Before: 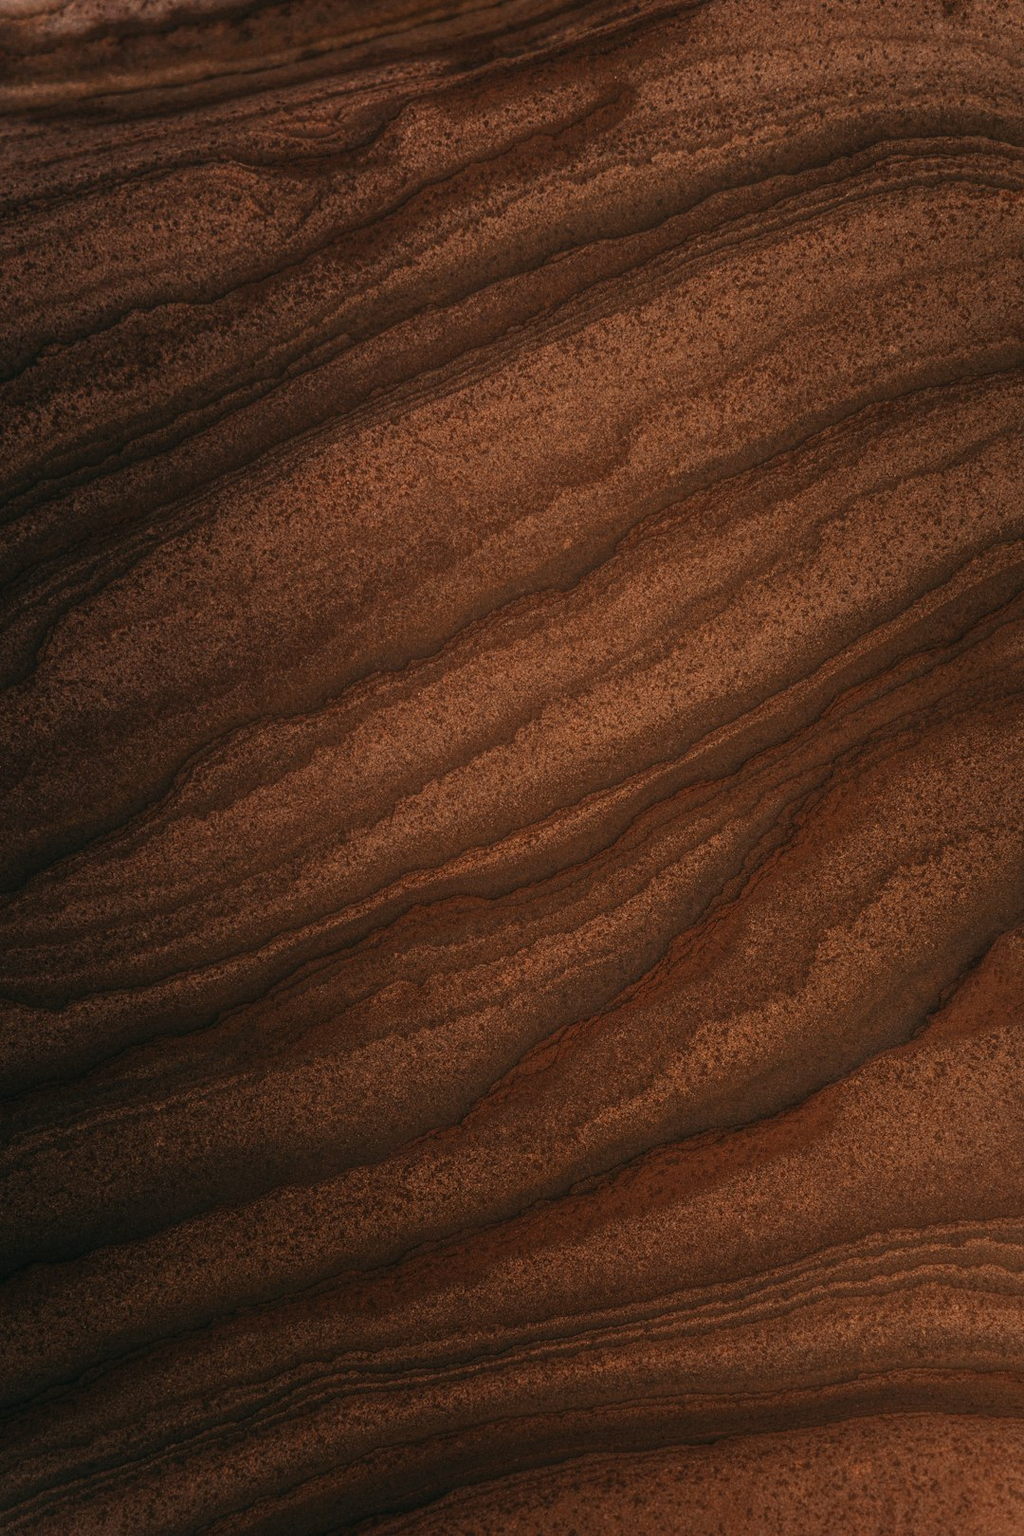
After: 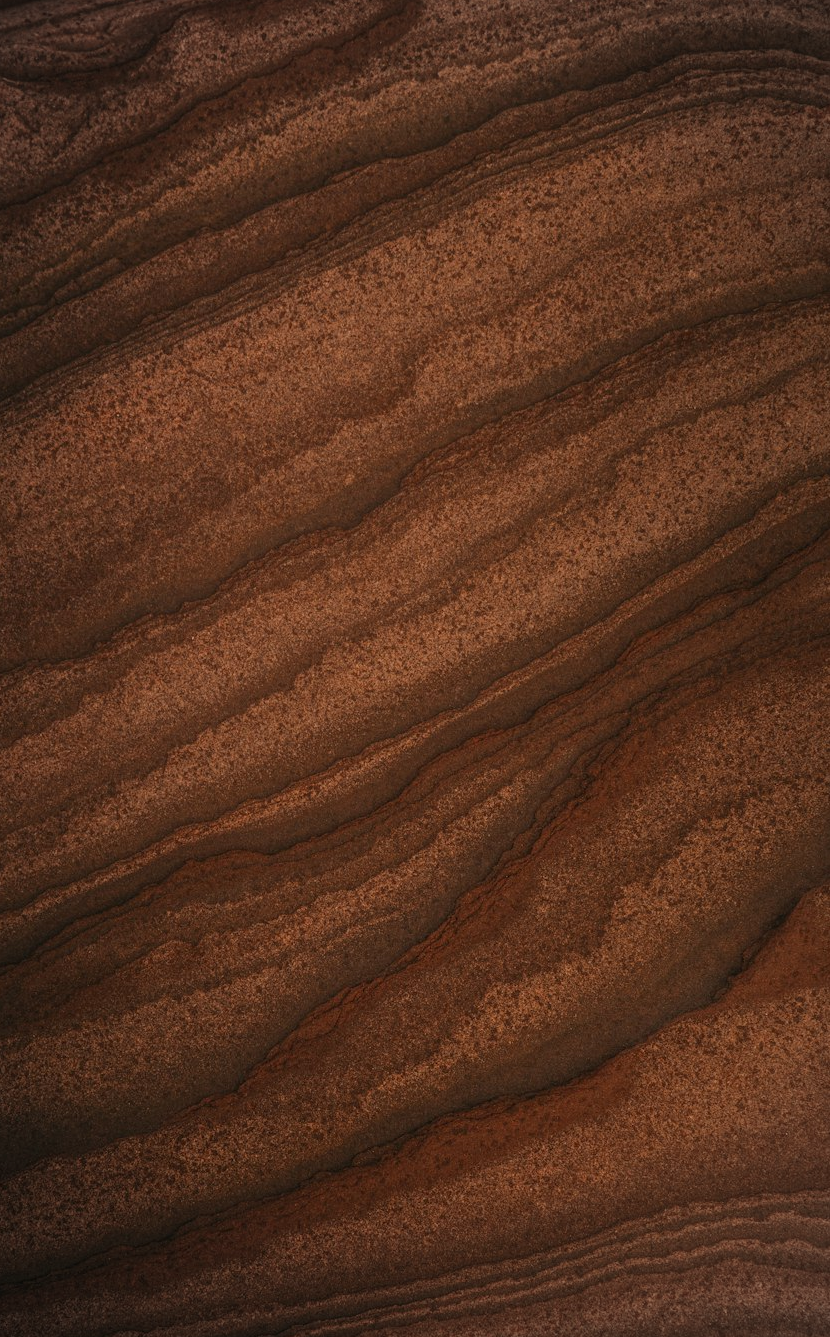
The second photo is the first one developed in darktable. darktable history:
crop: left 23.058%, top 5.847%, bottom 11.567%
vignetting: on, module defaults
